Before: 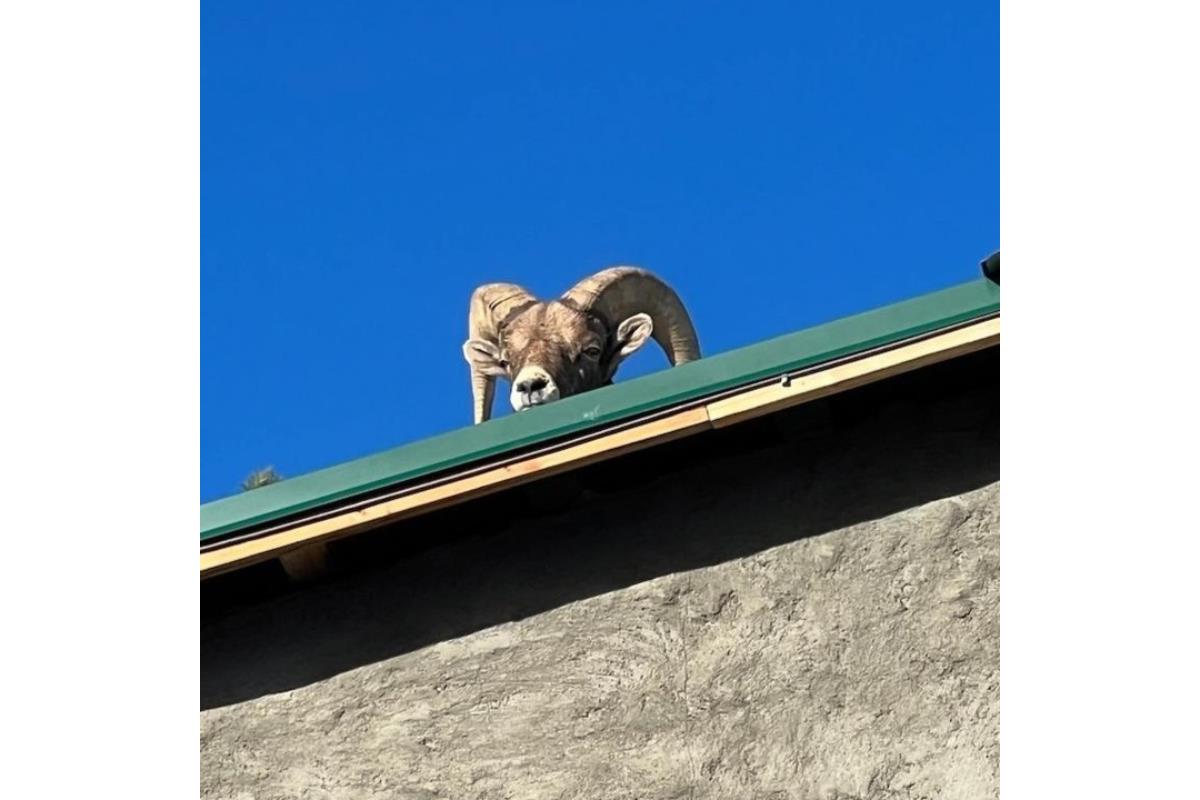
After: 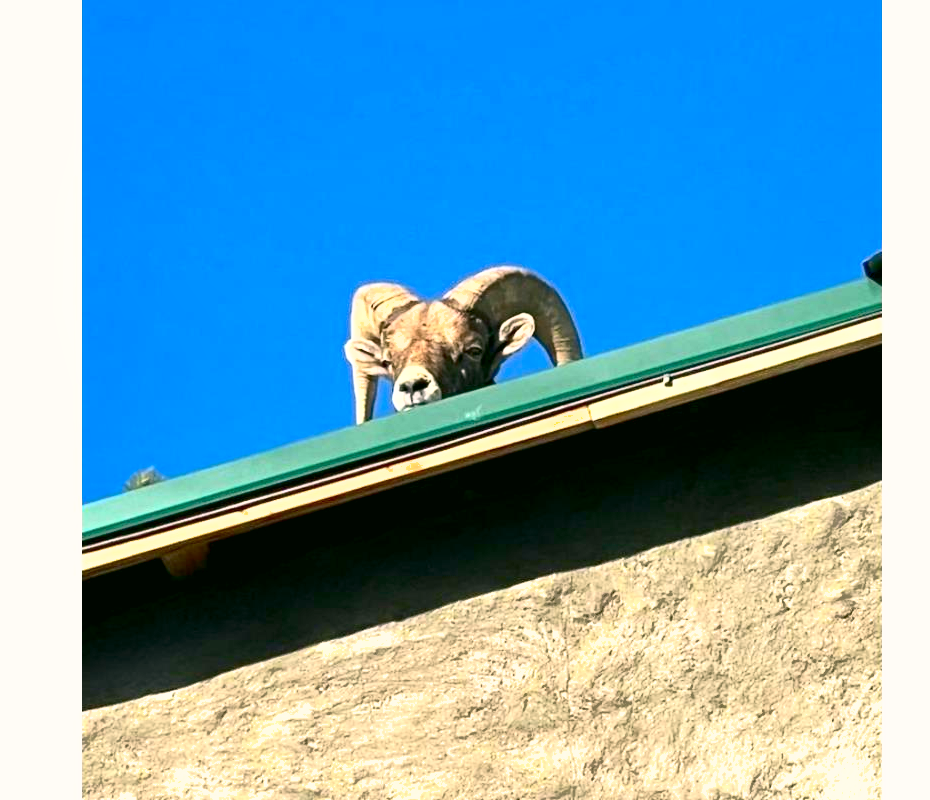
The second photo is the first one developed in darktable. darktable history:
shadows and highlights: highlights -59.99
crop: left 9.874%, right 12.582%
color correction: highlights a* 4.62, highlights b* 4.98, shadows a* -8.33, shadows b* 4.66
exposure: black level correction 0.001, exposure 0.677 EV, compensate exposure bias true, compensate highlight preservation false
contrast brightness saturation: contrast 0.395, brightness 0.096, saturation 0.208
